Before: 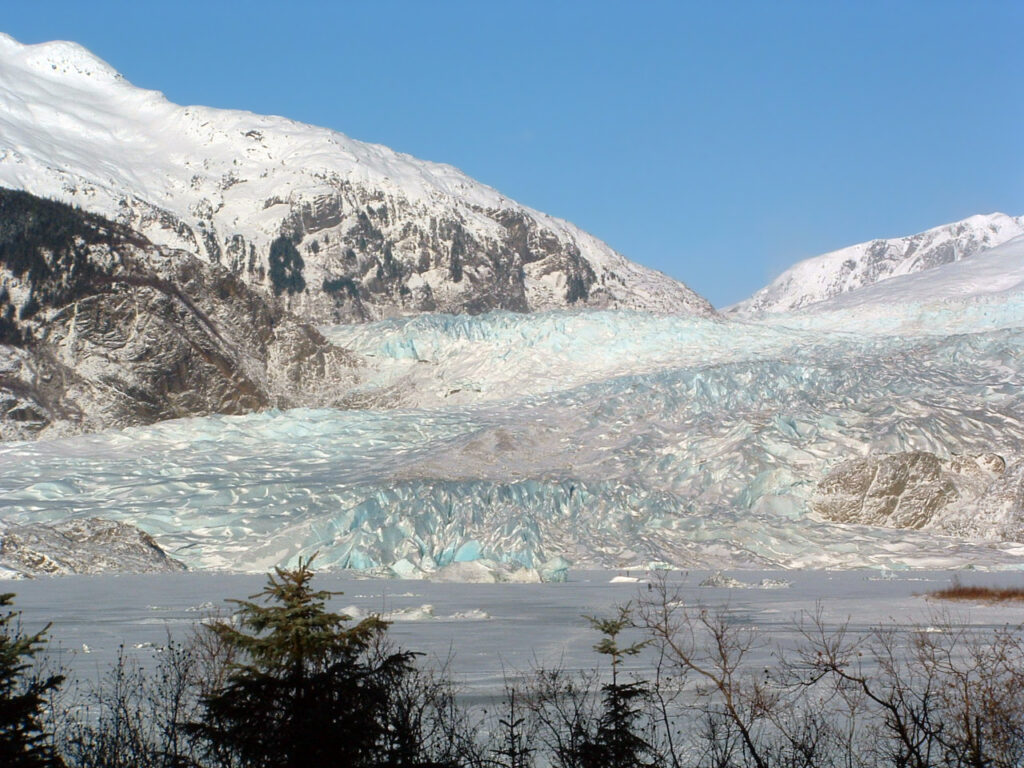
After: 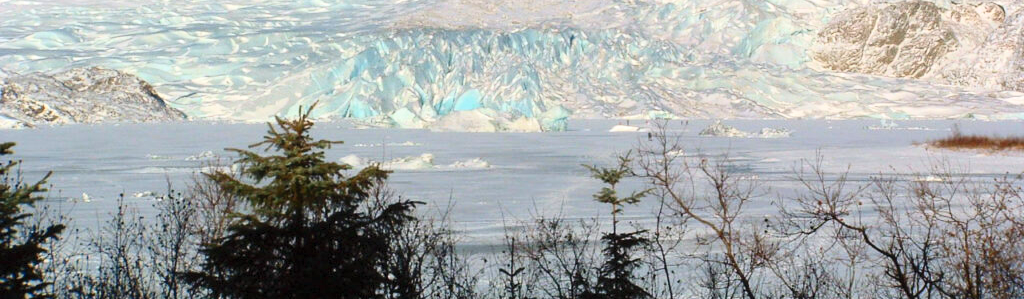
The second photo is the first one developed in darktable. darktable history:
contrast brightness saturation: contrast 0.244, brightness 0.242, saturation 0.374
crop and rotate: top 58.762%, bottom 2.286%
